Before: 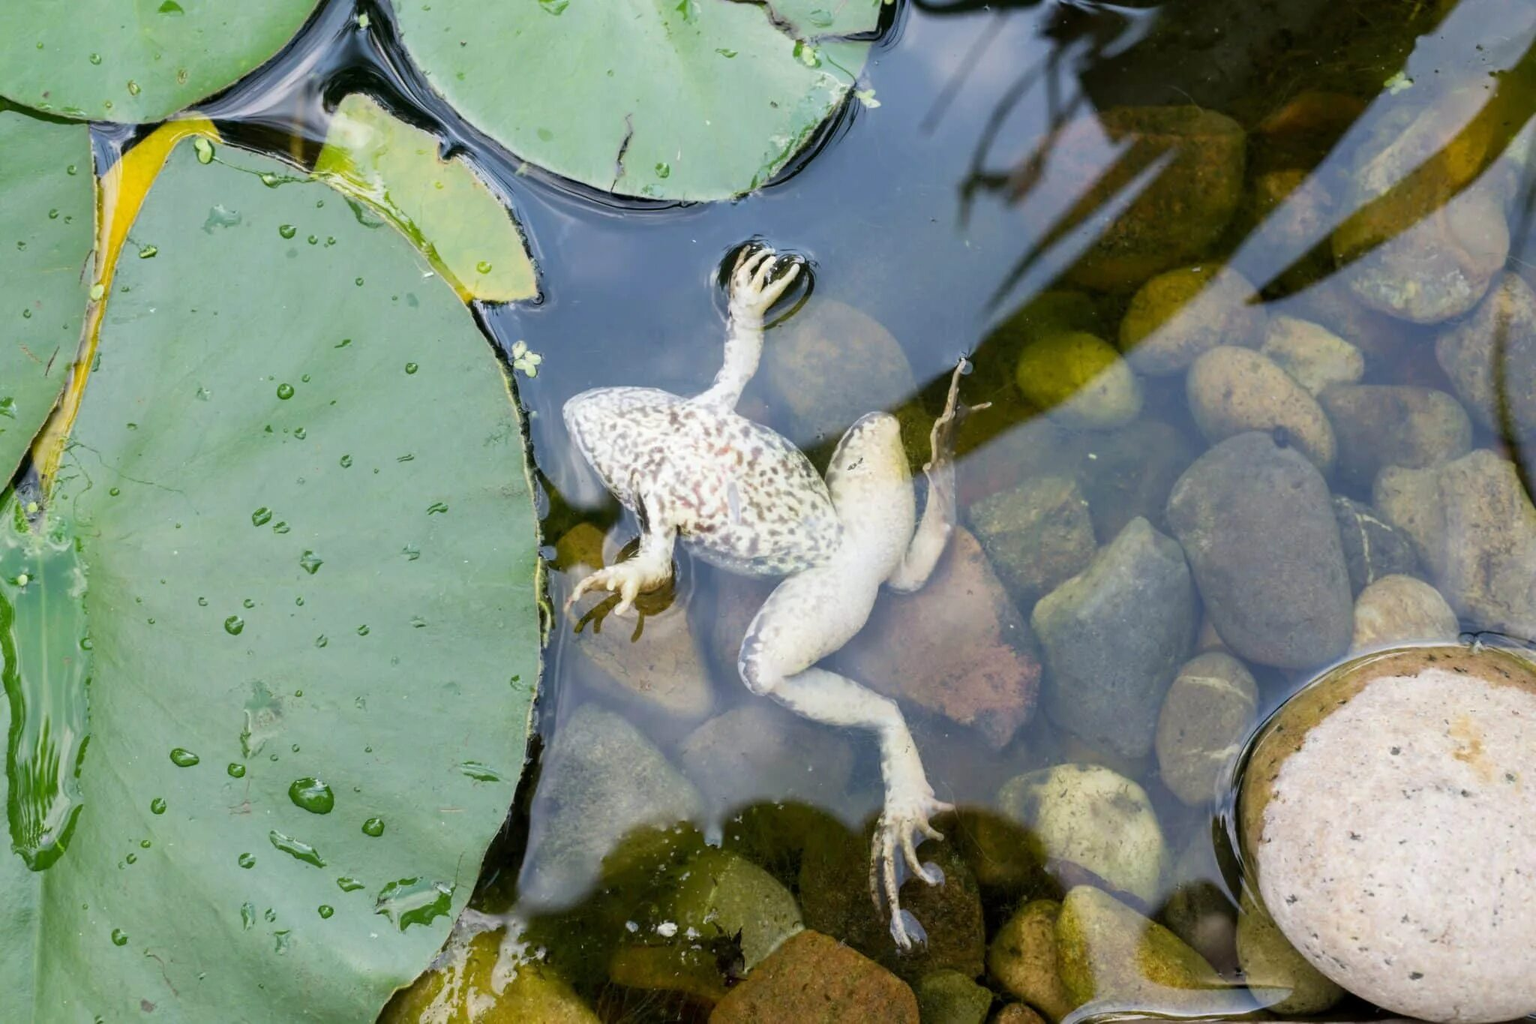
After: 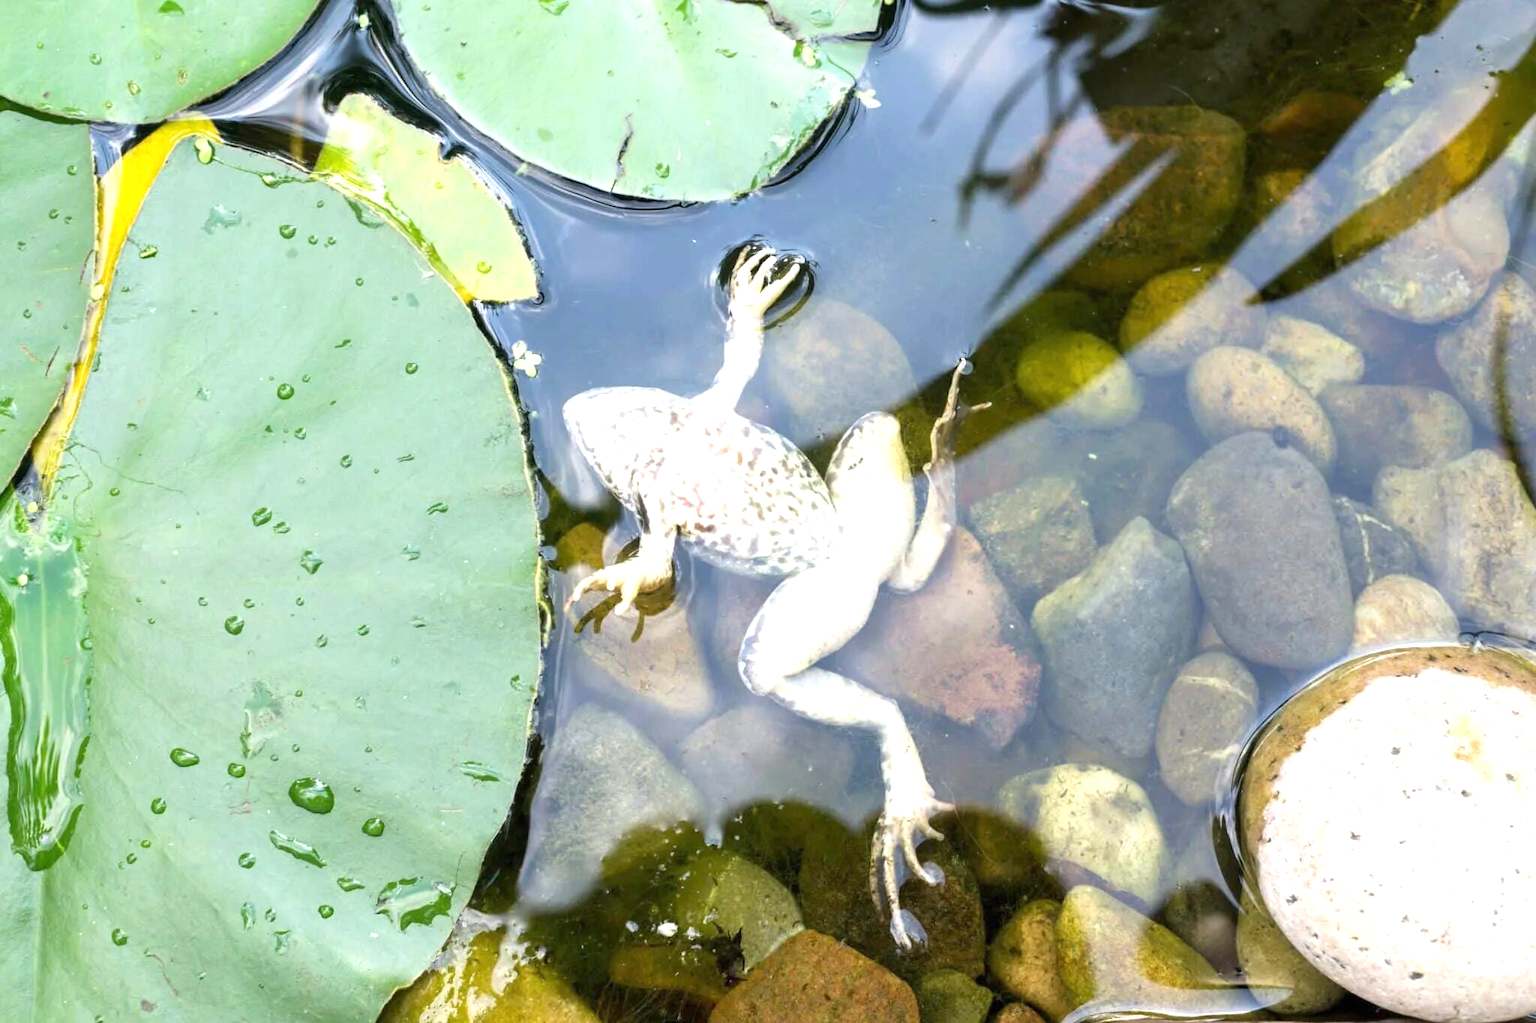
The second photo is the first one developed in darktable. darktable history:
exposure: black level correction 0, exposure 0.895 EV, compensate exposure bias true, compensate highlight preservation false
